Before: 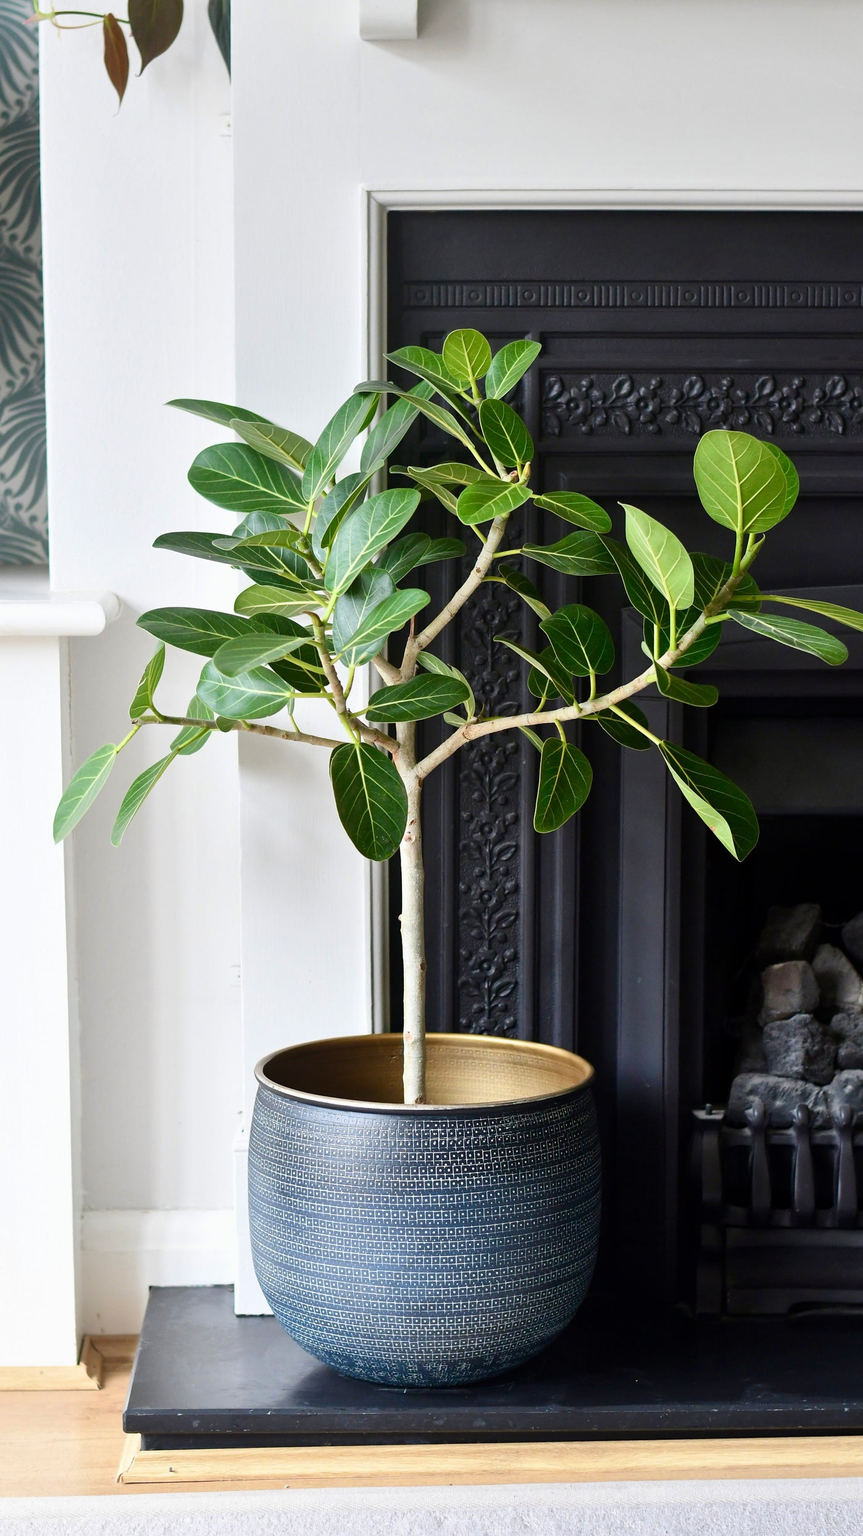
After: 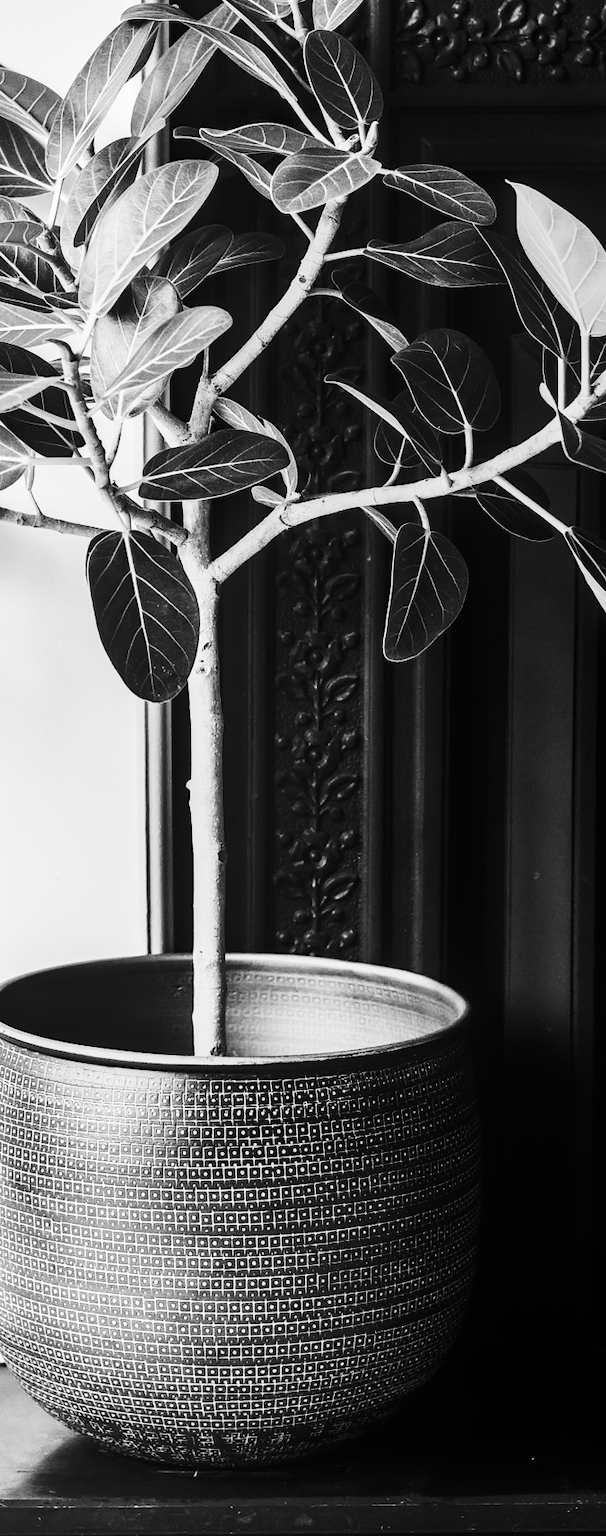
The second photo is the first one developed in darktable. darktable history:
monochrome: on, module defaults
local contrast: on, module defaults
crop: left 31.379%, top 24.658%, right 20.326%, bottom 6.628%
contrast brightness saturation: contrast 0.5, saturation -0.1
